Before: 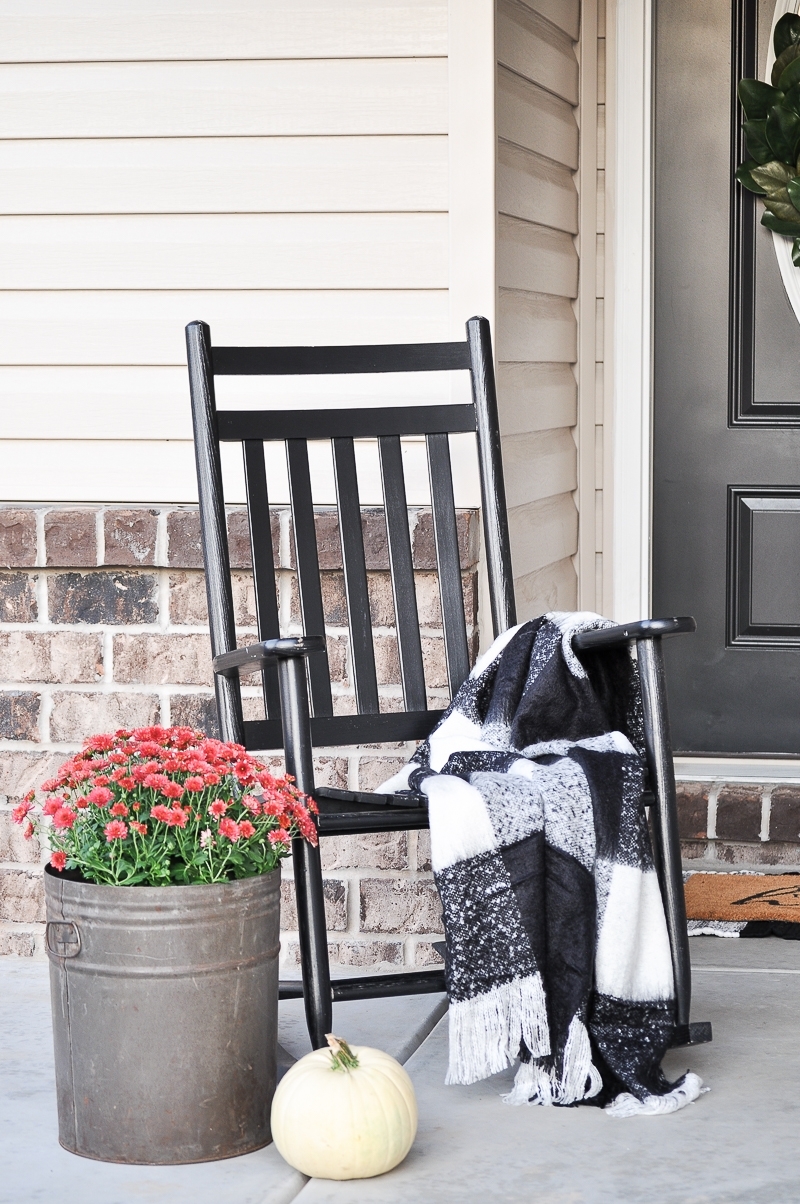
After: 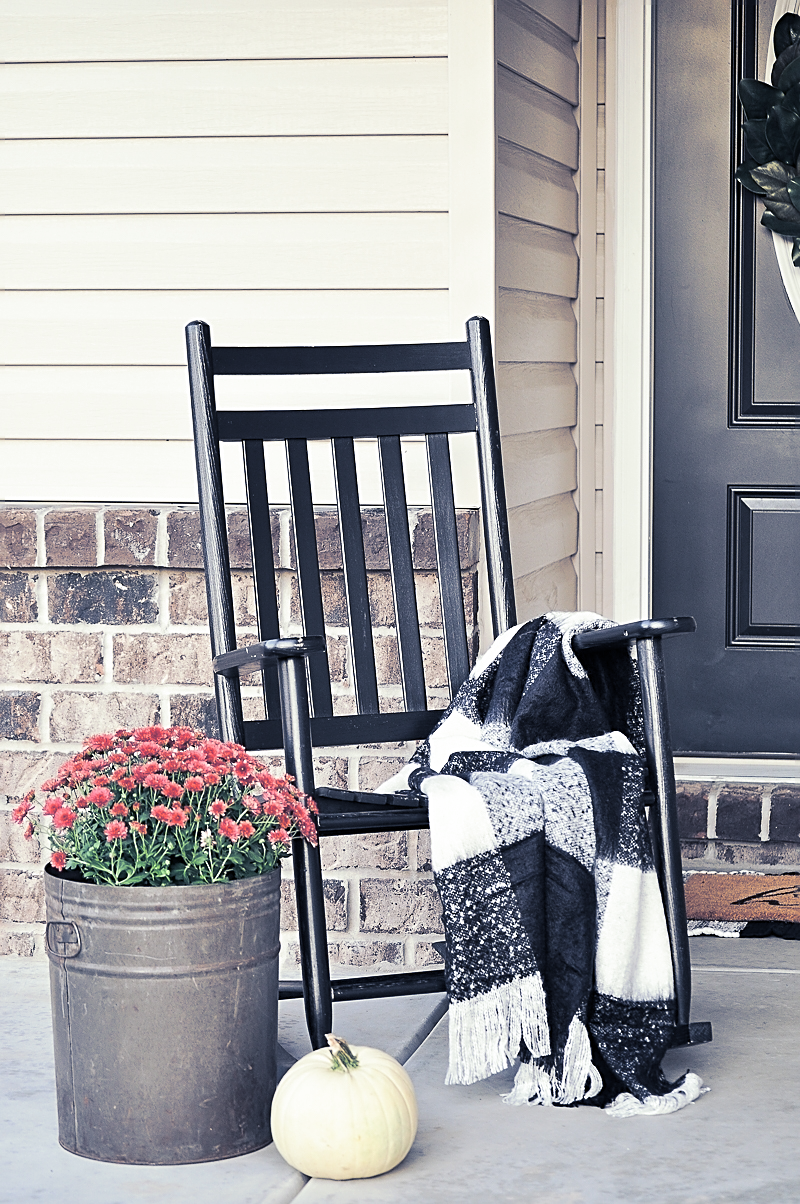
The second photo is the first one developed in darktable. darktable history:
split-toning: shadows › hue 230.4°
sharpen: on, module defaults
